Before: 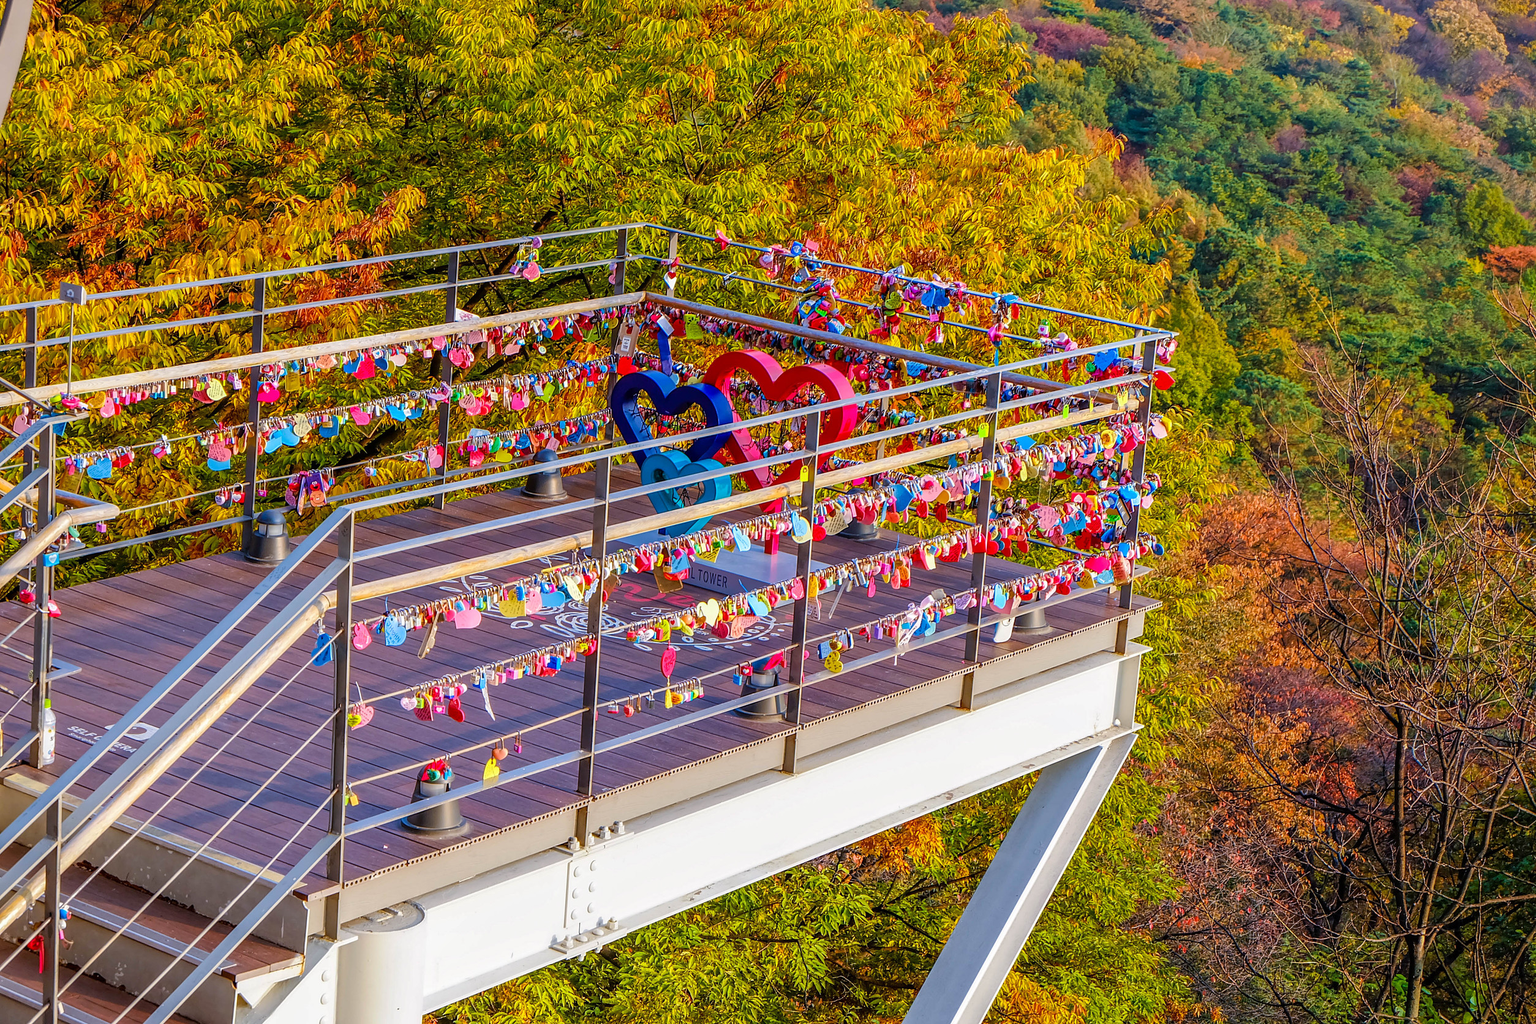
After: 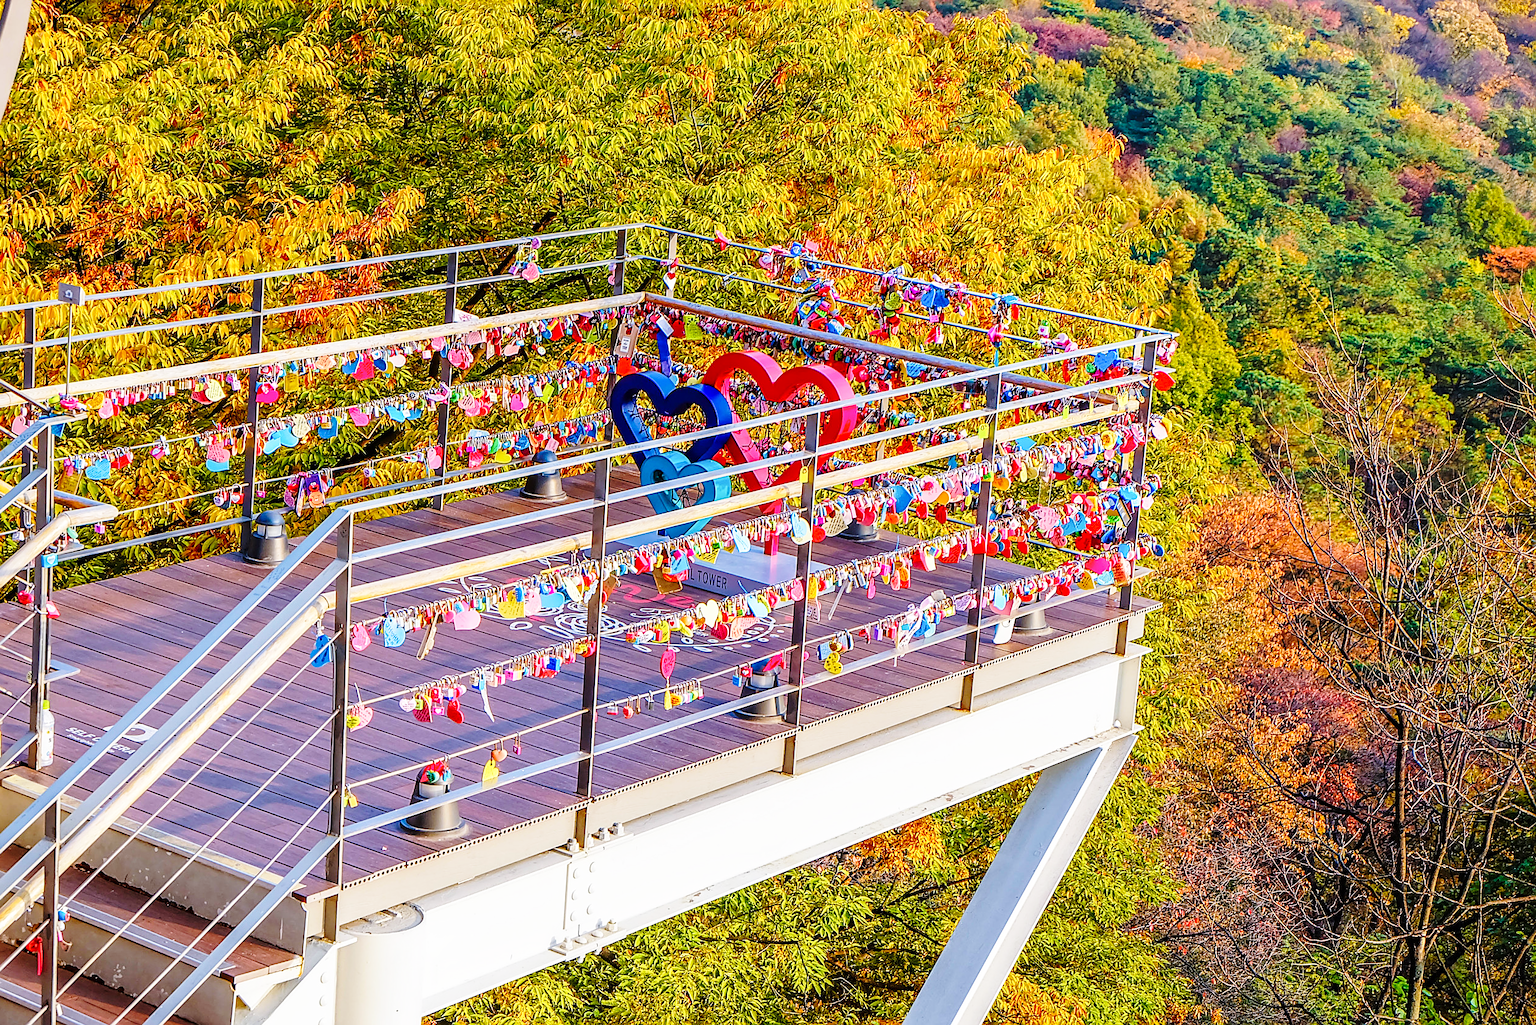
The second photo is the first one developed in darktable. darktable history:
sharpen: on, module defaults
base curve: curves: ch0 [(0, 0) (0.028, 0.03) (0.121, 0.232) (0.46, 0.748) (0.859, 0.968) (1, 1)], preserve colors none
crop and rotate: left 0.126%
